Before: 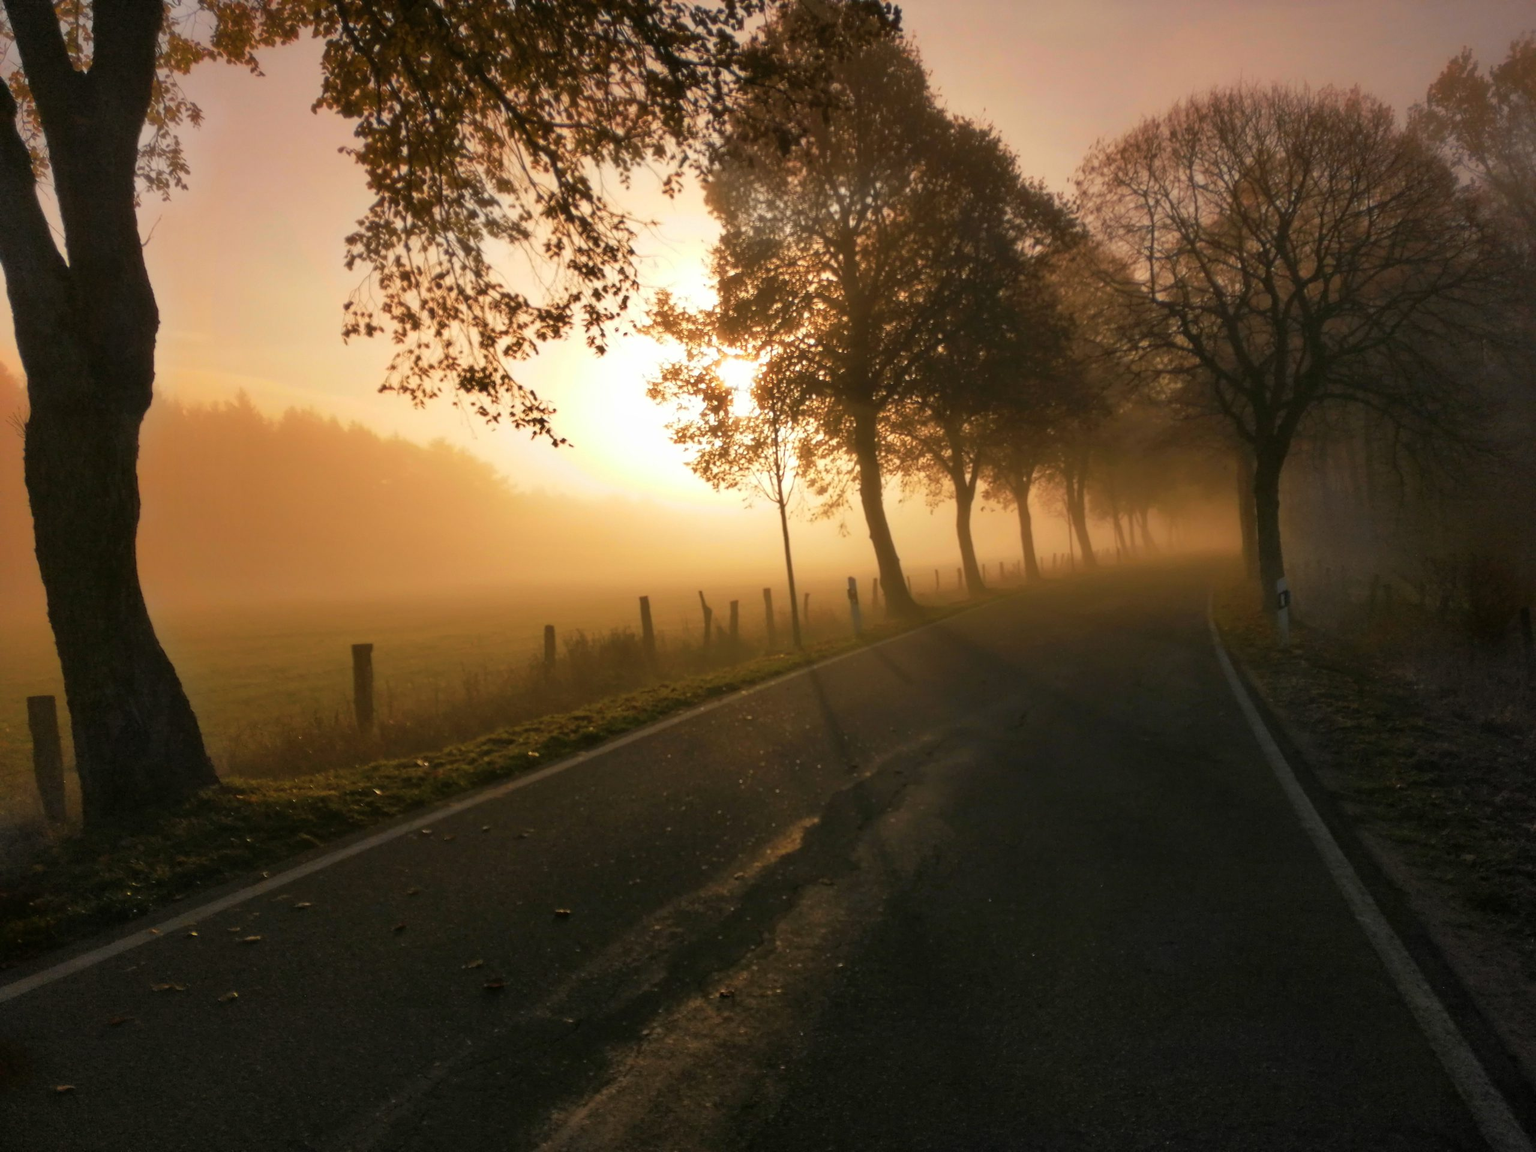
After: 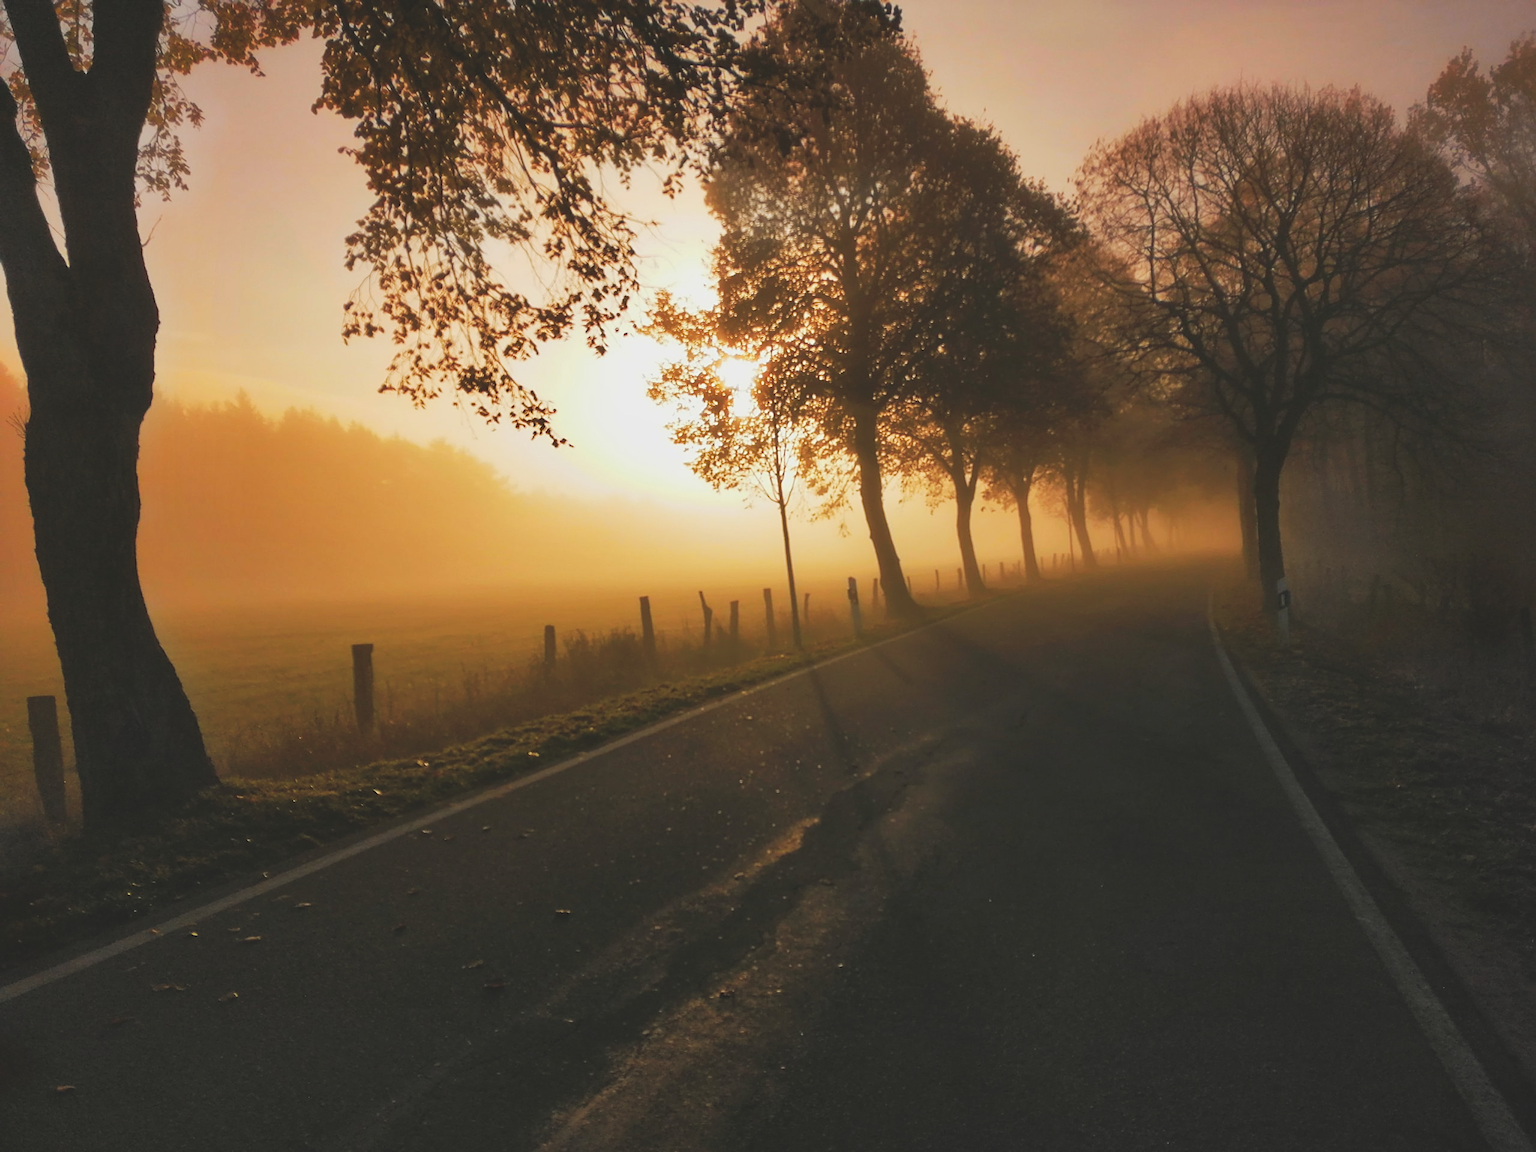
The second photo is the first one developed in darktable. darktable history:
shadows and highlights: shadows 25.11, white point adjustment -2.93, highlights -30.13
sharpen: on, module defaults
color zones: curves: ch0 [(0.25, 0.5) (0.423, 0.5) (0.443, 0.5) (0.521, 0.756) (0.568, 0.5) (0.576, 0.5) (0.75, 0.5)]; ch1 [(0.25, 0.5) (0.423, 0.5) (0.443, 0.5) (0.539, 0.873) (0.624, 0.565) (0.631, 0.5) (0.75, 0.5)], mix 25.73%
tone curve: curves: ch0 [(0, 0) (0.003, 0.006) (0.011, 0.015) (0.025, 0.032) (0.044, 0.054) (0.069, 0.079) (0.1, 0.111) (0.136, 0.146) (0.177, 0.186) (0.224, 0.229) (0.277, 0.286) (0.335, 0.348) (0.399, 0.426) (0.468, 0.514) (0.543, 0.609) (0.623, 0.706) (0.709, 0.789) (0.801, 0.862) (0.898, 0.926) (1, 1)], preserve colors none
tone equalizer: smoothing diameter 24.99%, edges refinement/feathering 7.47, preserve details guided filter
exposure: black level correction -0.015, exposure -0.133 EV, compensate exposure bias true, compensate highlight preservation false
